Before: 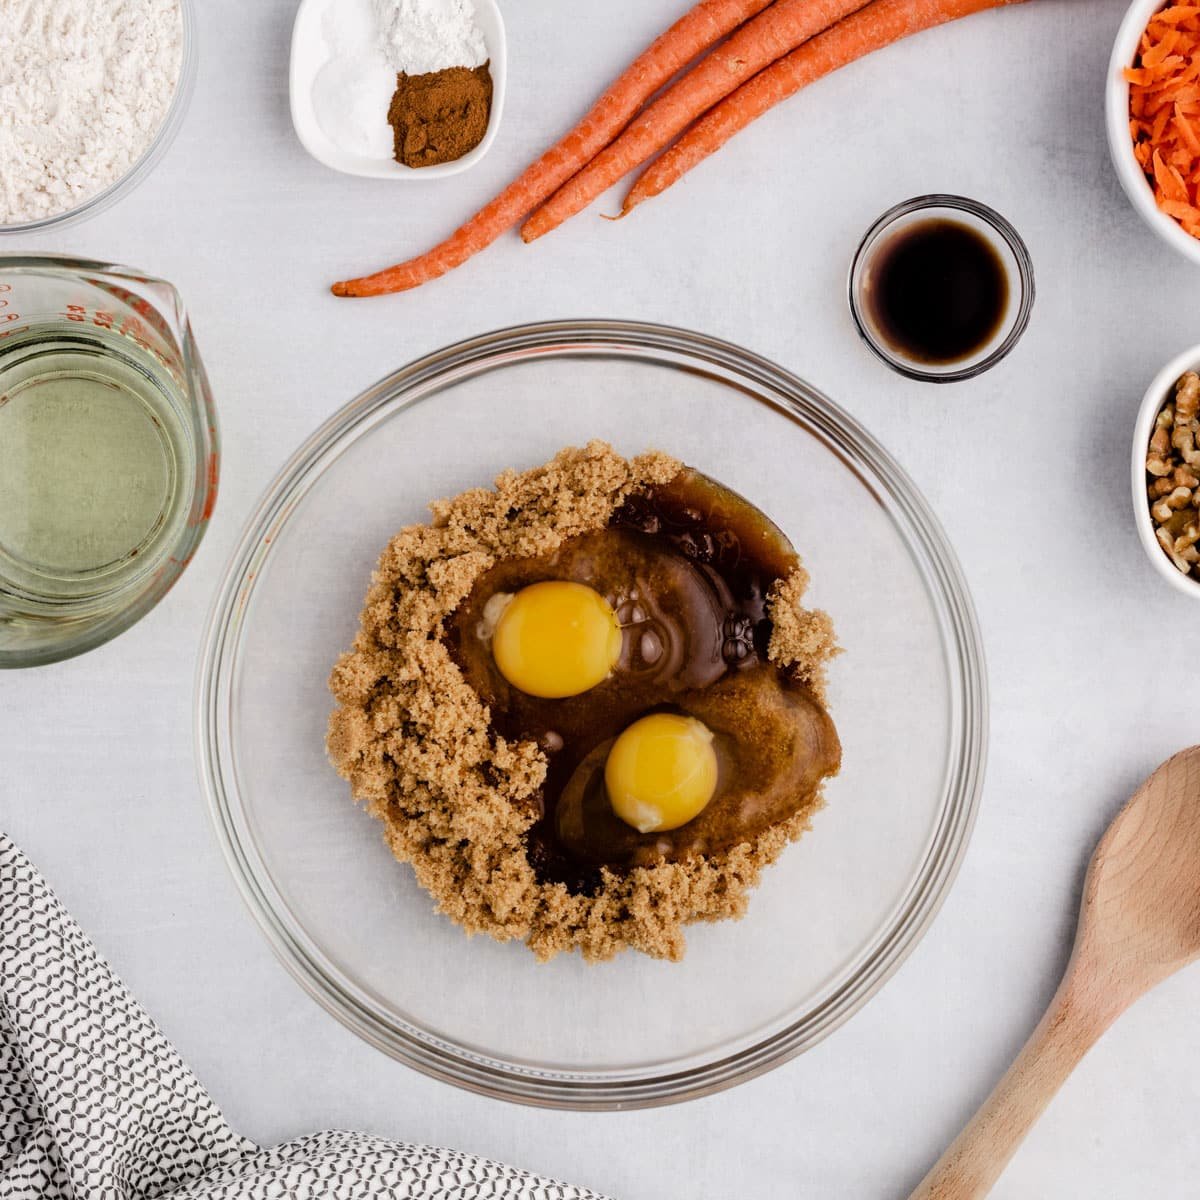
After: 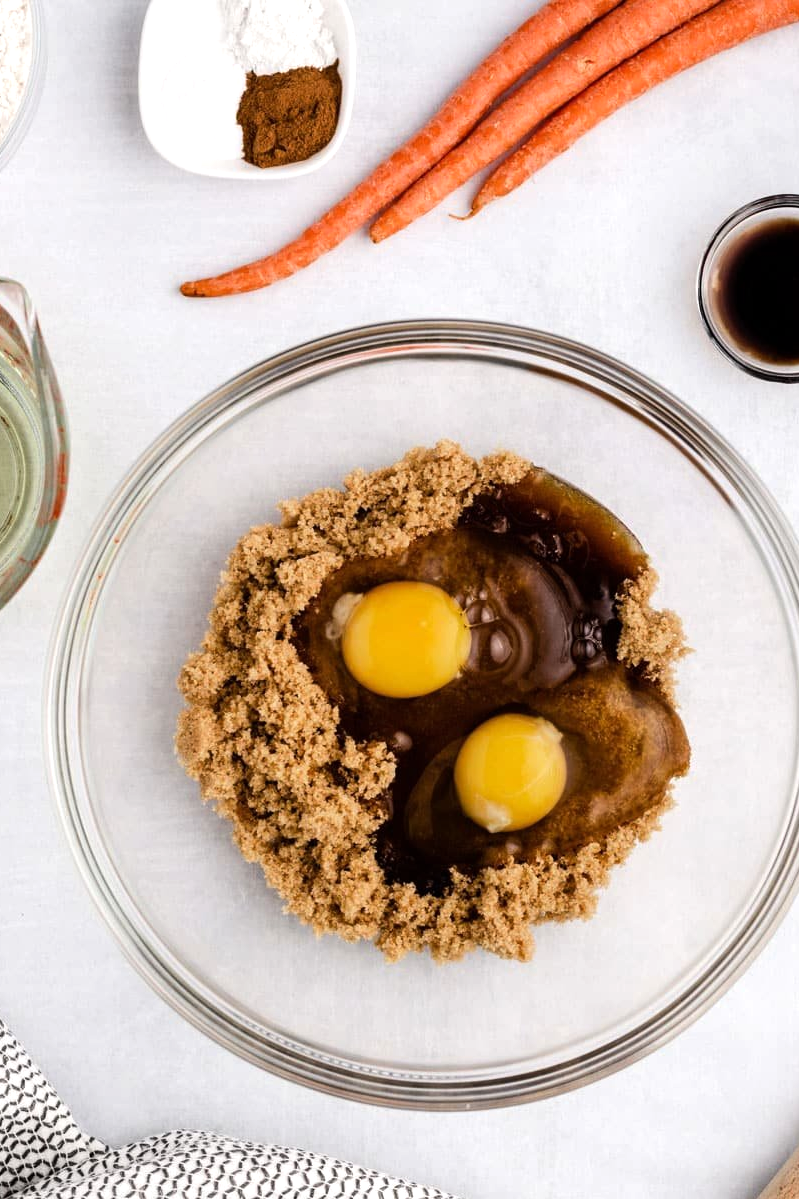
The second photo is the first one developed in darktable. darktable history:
tone equalizer: -8 EV -0.417 EV, -7 EV -0.389 EV, -6 EV -0.333 EV, -5 EV -0.222 EV, -3 EV 0.222 EV, -2 EV 0.333 EV, -1 EV 0.389 EV, +0 EV 0.417 EV, edges refinement/feathering 500, mask exposure compensation -1.57 EV, preserve details no
crop and rotate: left 12.648%, right 20.685%
